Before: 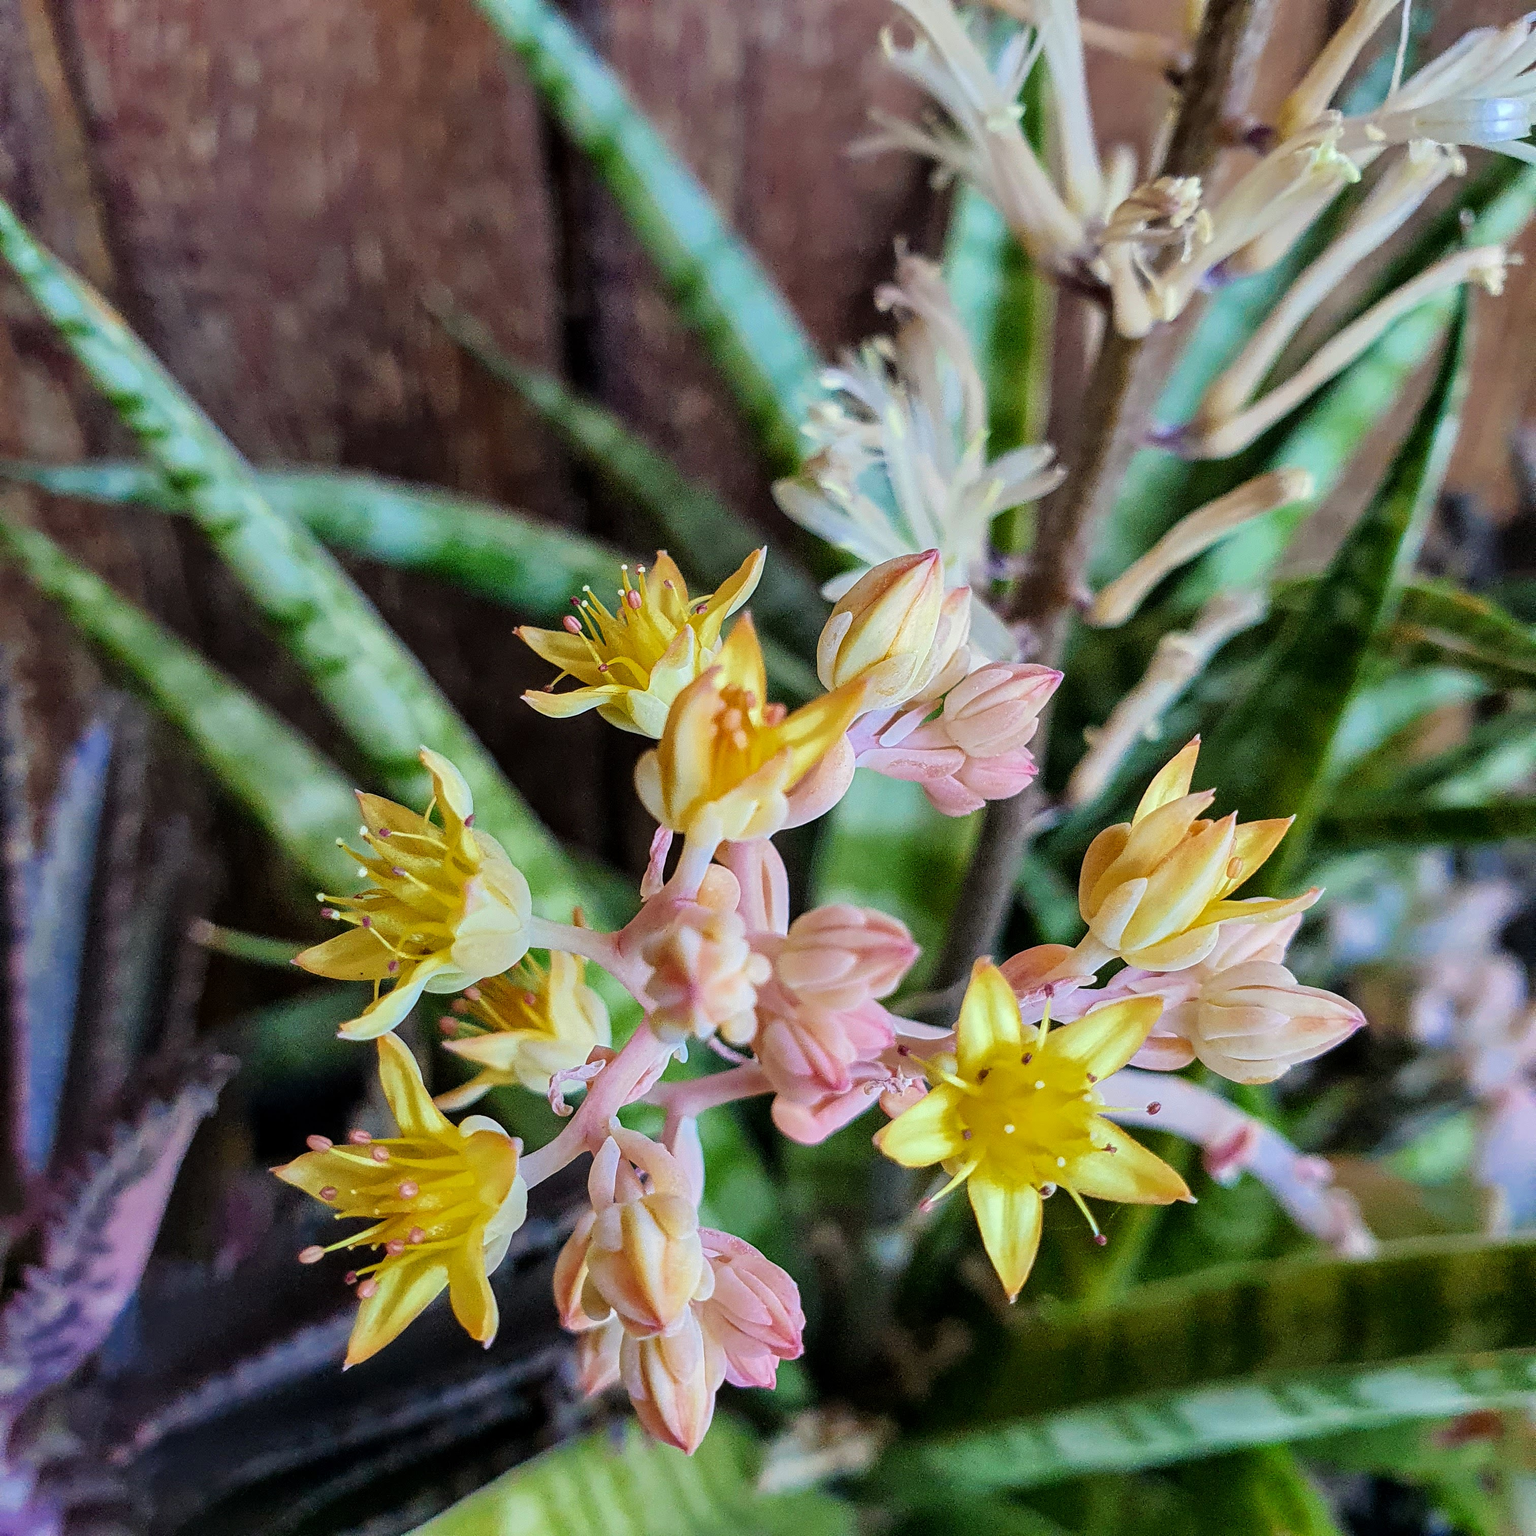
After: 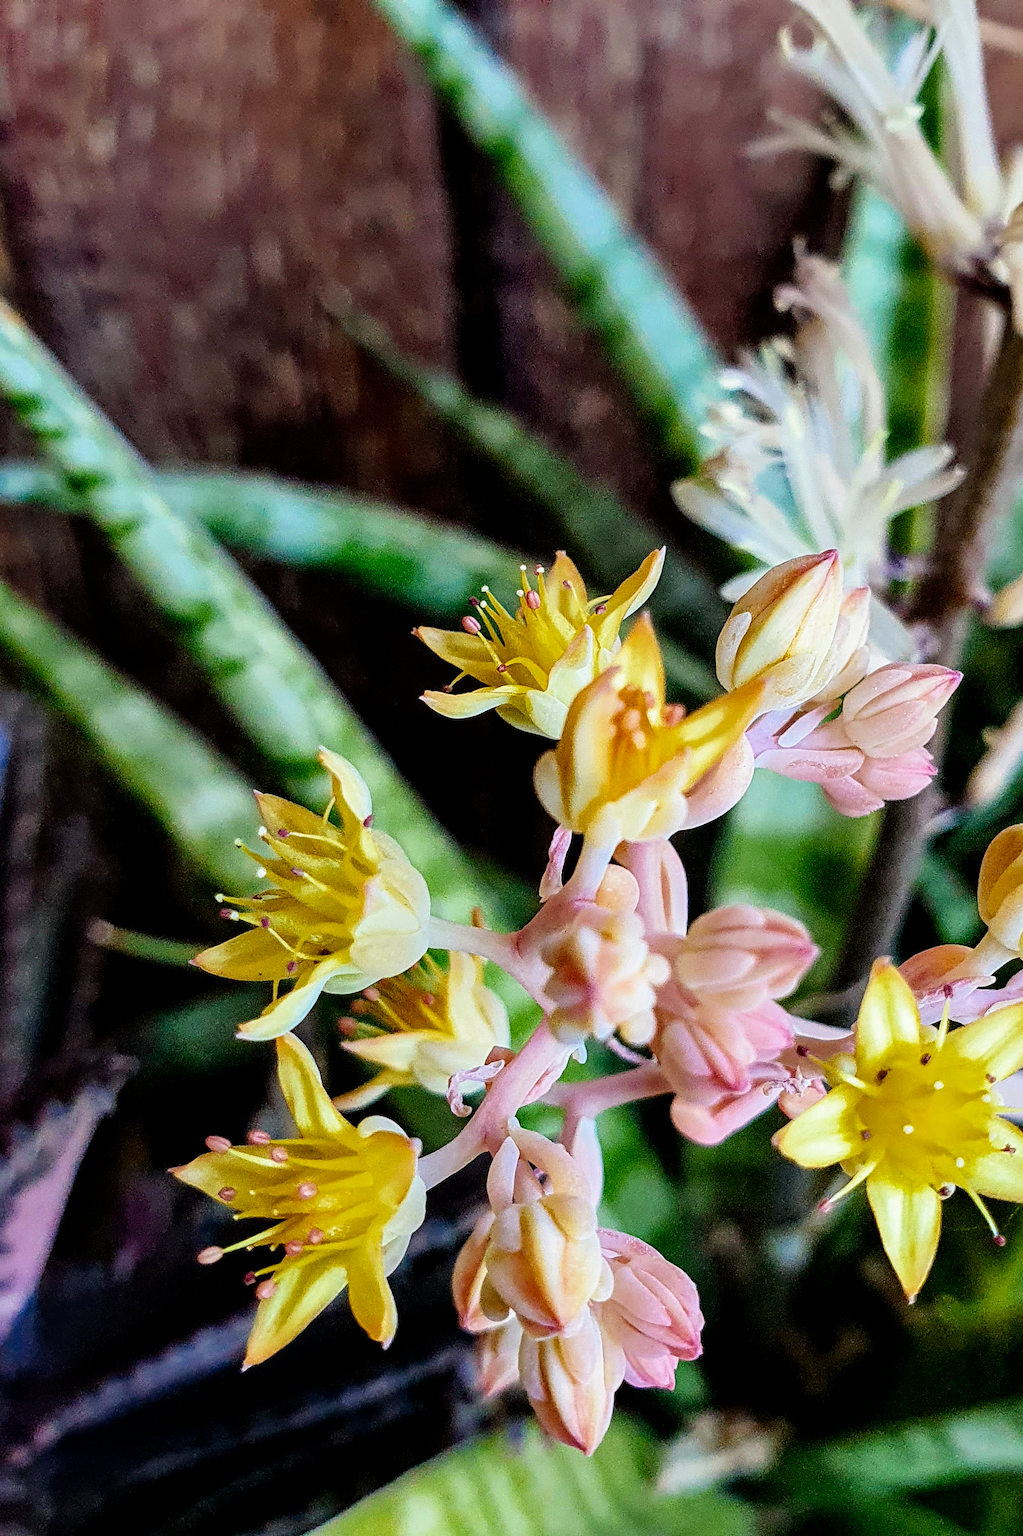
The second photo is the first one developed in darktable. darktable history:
crop and rotate: left 6.617%, right 26.717%
filmic rgb: black relative exposure -8.7 EV, white relative exposure 2.7 EV, threshold 3 EV, target black luminance 0%, hardness 6.25, latitude 75%, contrast 1.325, highlights saturation mix -5%, preserve chrominance no, color science v5 (2021), iterations of high-quality reconstruction 0, enable highlight reconstruction true
